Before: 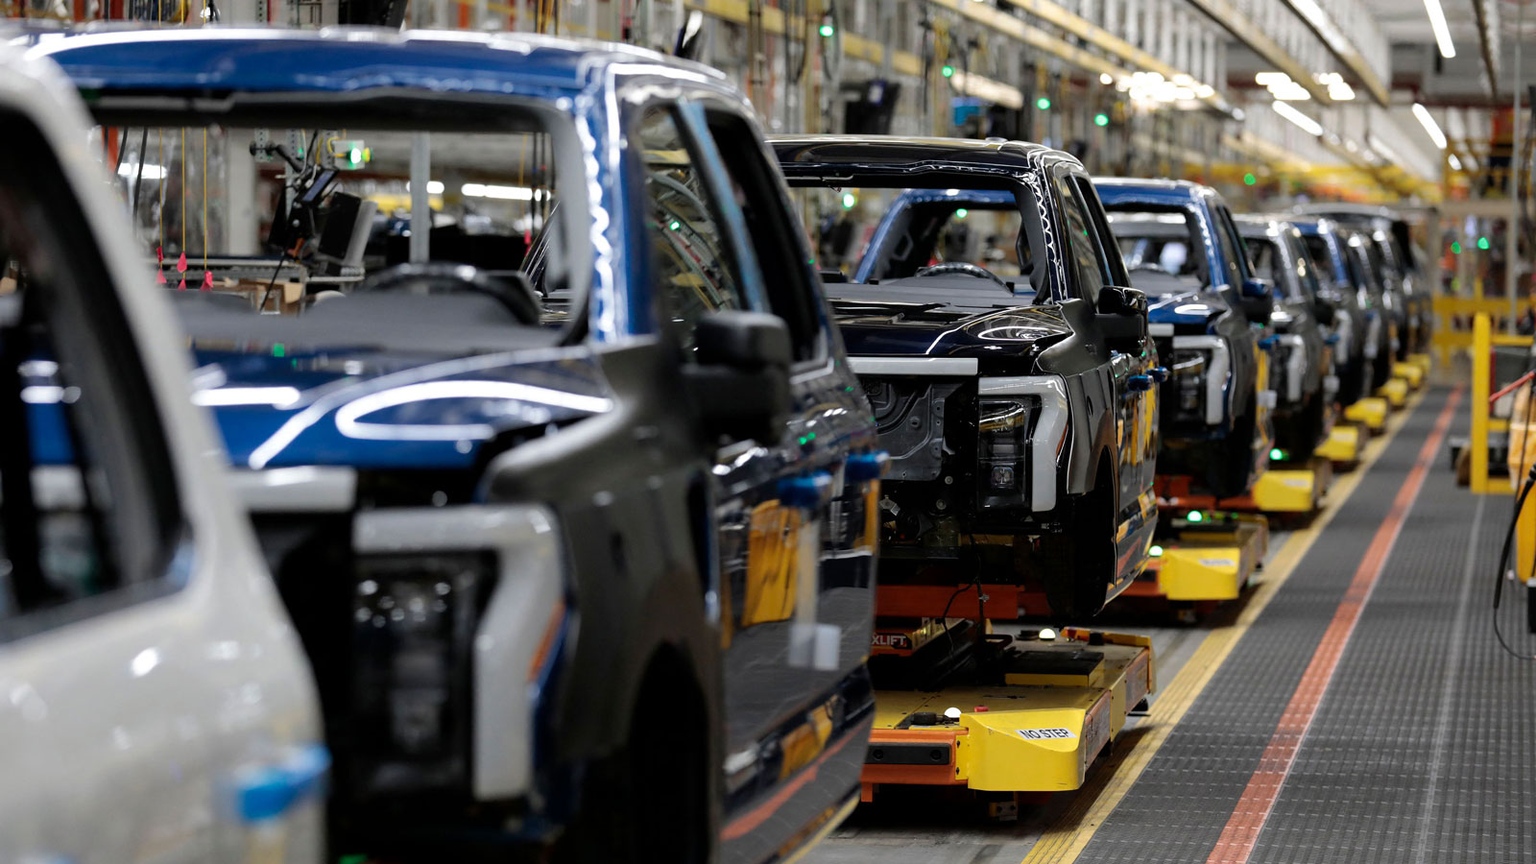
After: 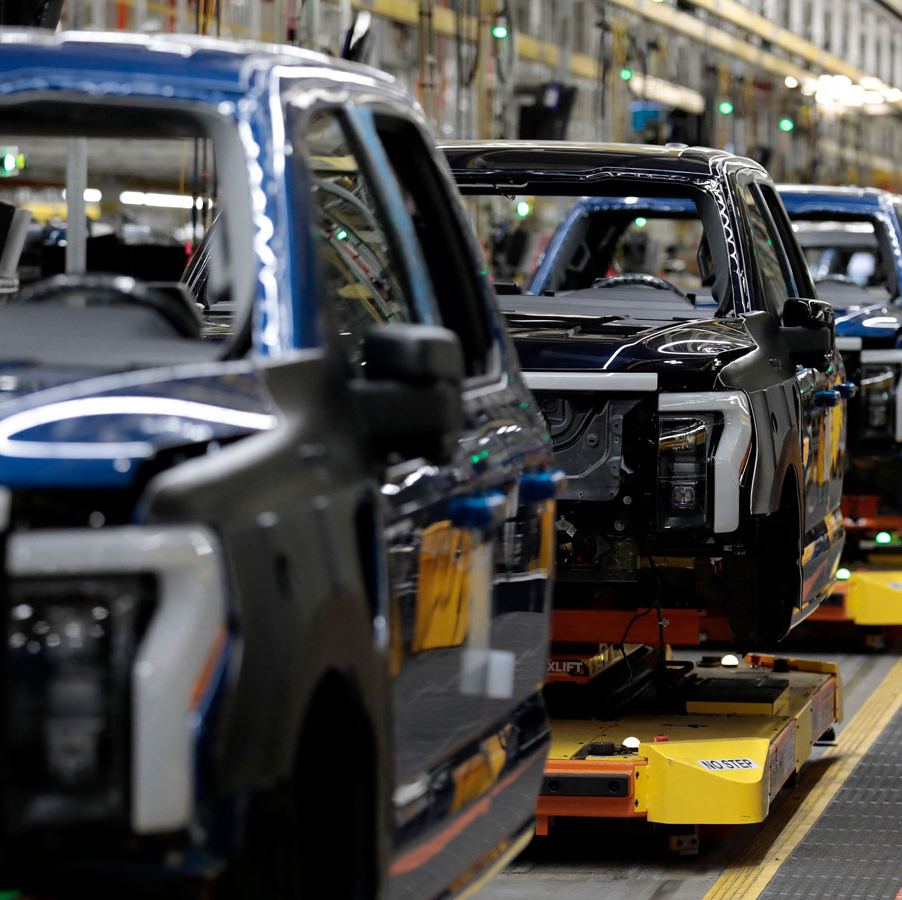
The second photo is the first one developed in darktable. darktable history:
crop and rotate: left 22.611%, right 20.992%
